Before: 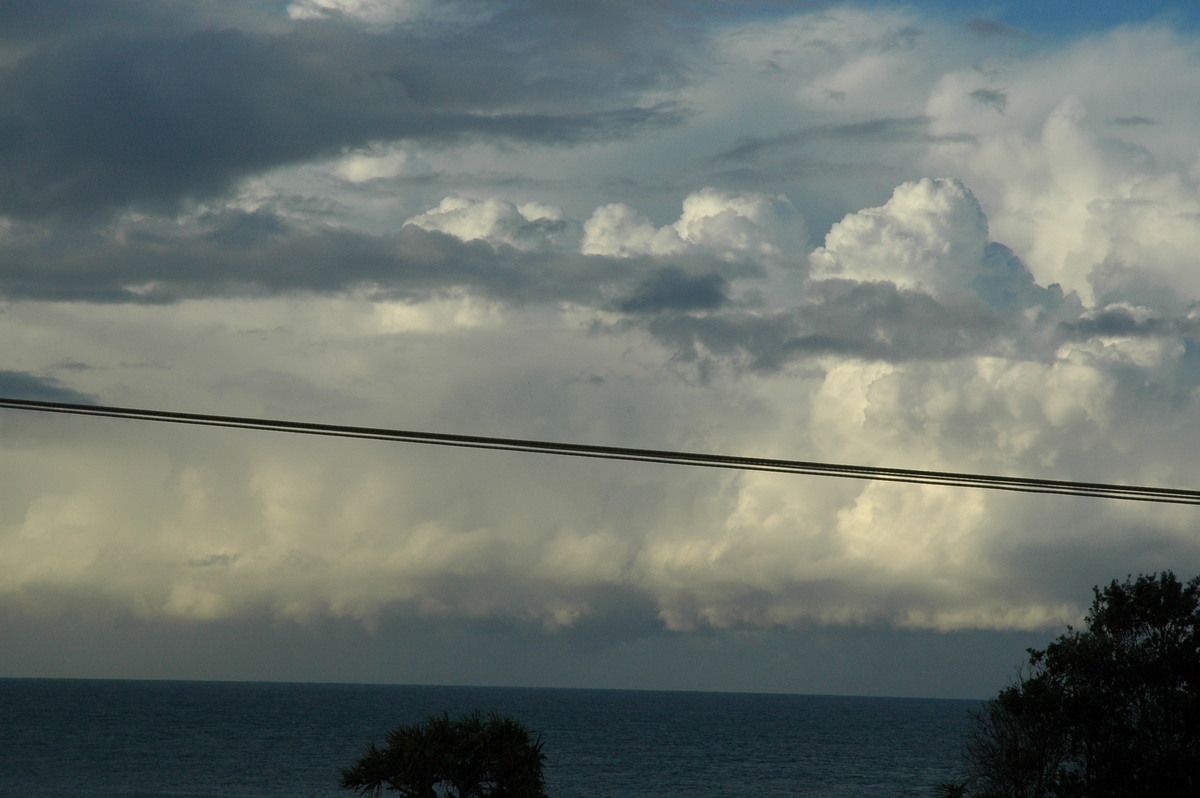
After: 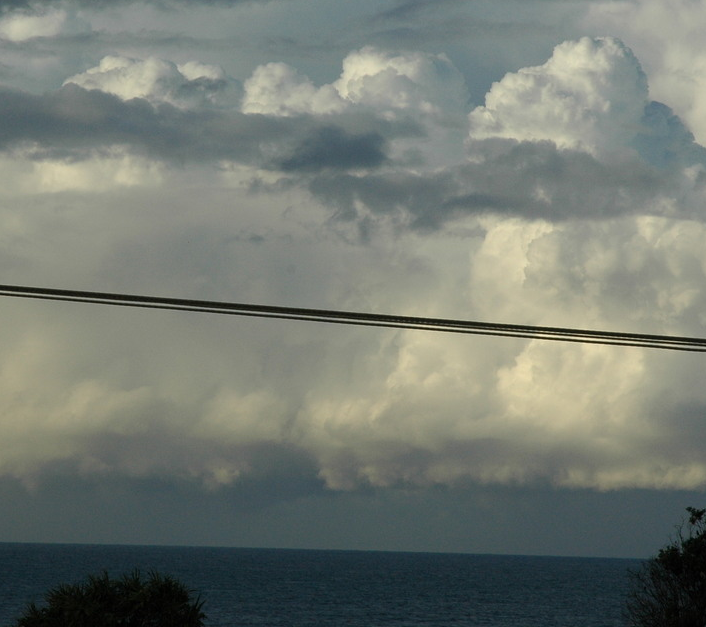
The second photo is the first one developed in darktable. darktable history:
crop and rotate: left 28.343%, top 17.701%, right 12.815%, bottom 3.658%
